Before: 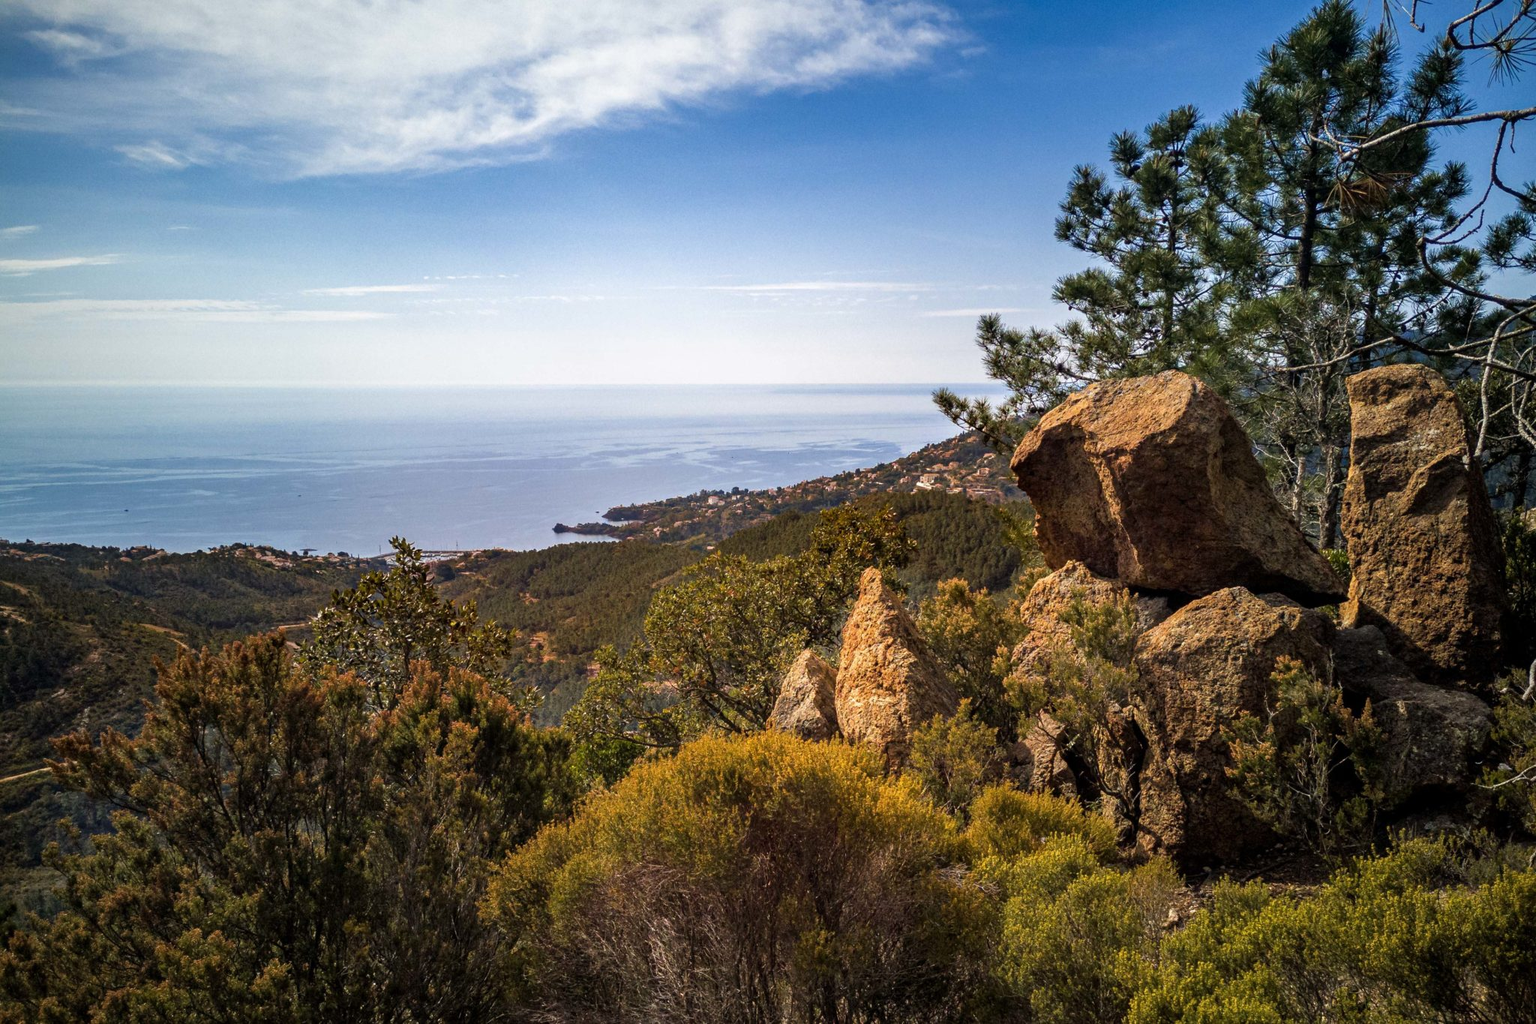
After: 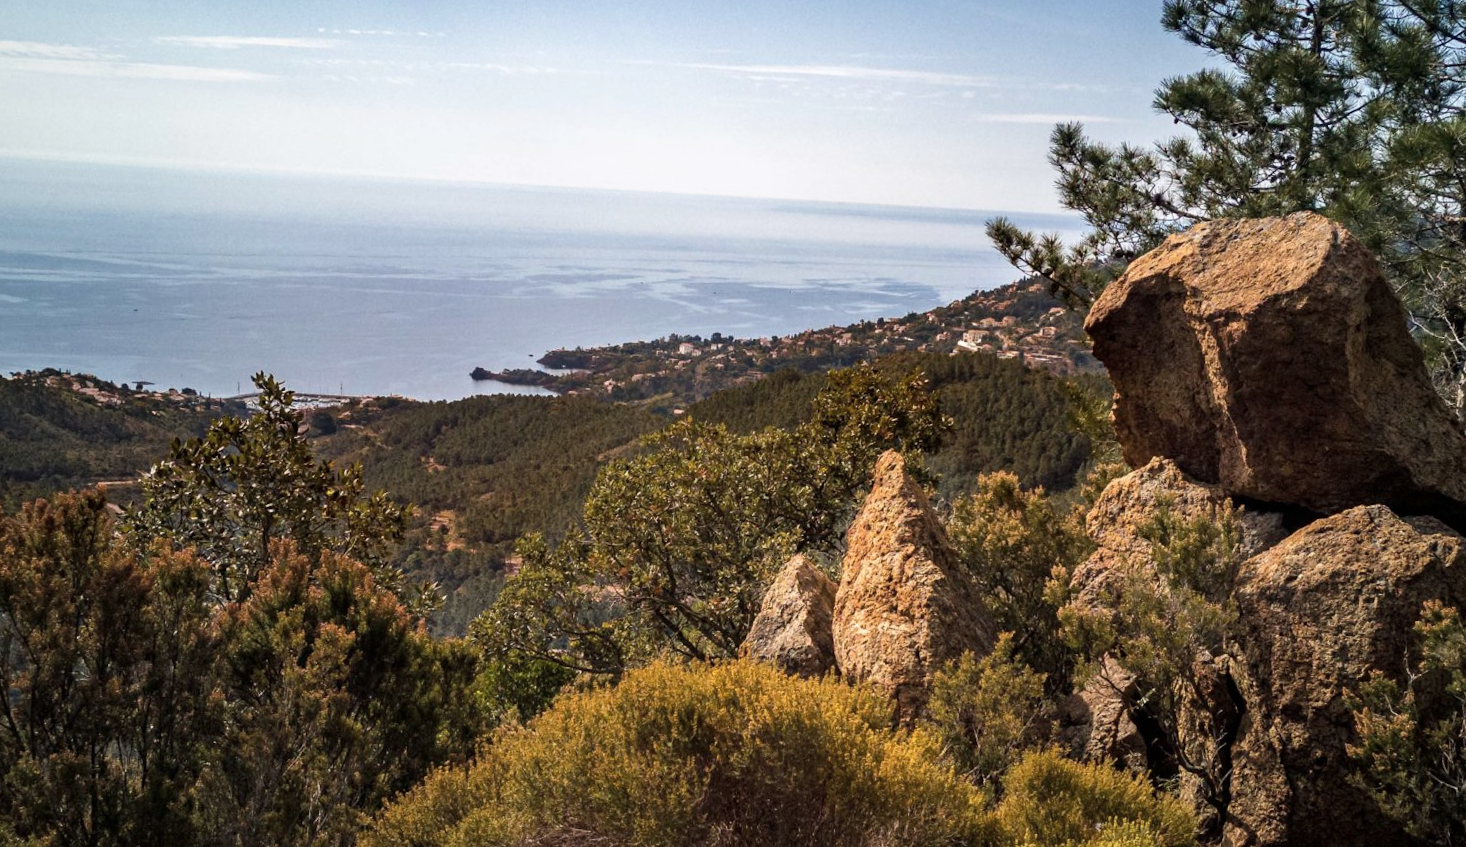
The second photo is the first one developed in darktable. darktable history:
contrast brightness saturation: contrast 0.1, saturation -0.3
crop and rotate: angle -3.37°, left 9.79%, top 20.73%, right 12.42%, bottom 11.82%
